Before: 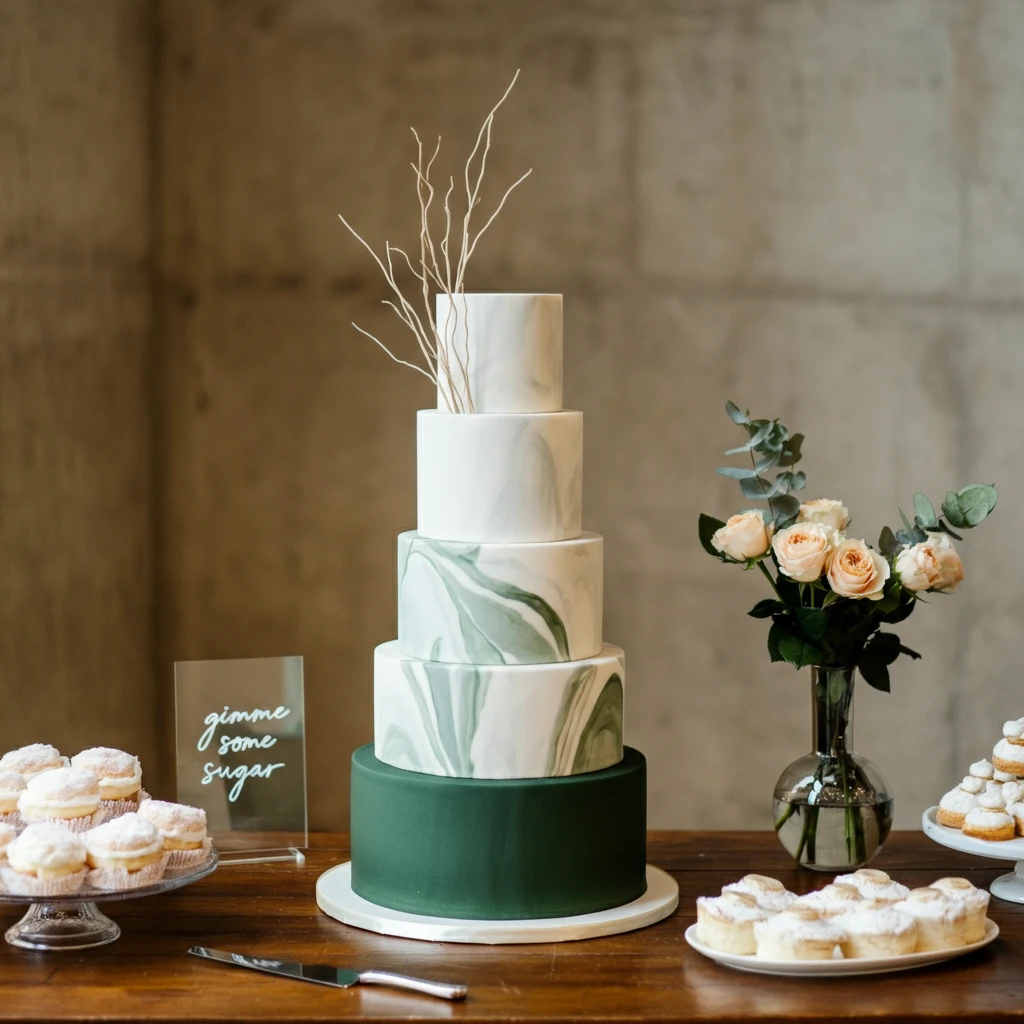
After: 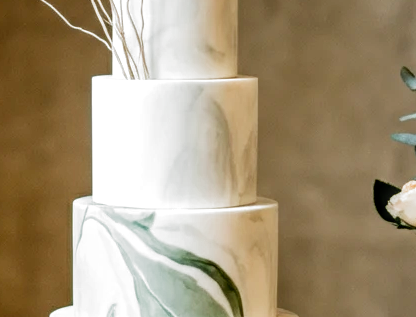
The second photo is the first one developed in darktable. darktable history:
crop: left 31.792%, top 32.648%, right 27.566%, bottom 36.357%
local contrast: on, module defaults
filmic rgb: black relative exposure -8.24 EV, white relative exposure 2.2 EV, target white luminance 99.899%, hardness 7.04, latitude 74.93%, contrast 1.319, highlights saturation mix -3%, shadows ↔ highlights balance 29.71%, add noise in highlights 0, preserve chrominance no, color science v3 (2019), use custom middle-gray values true, contrast in highlights soft
